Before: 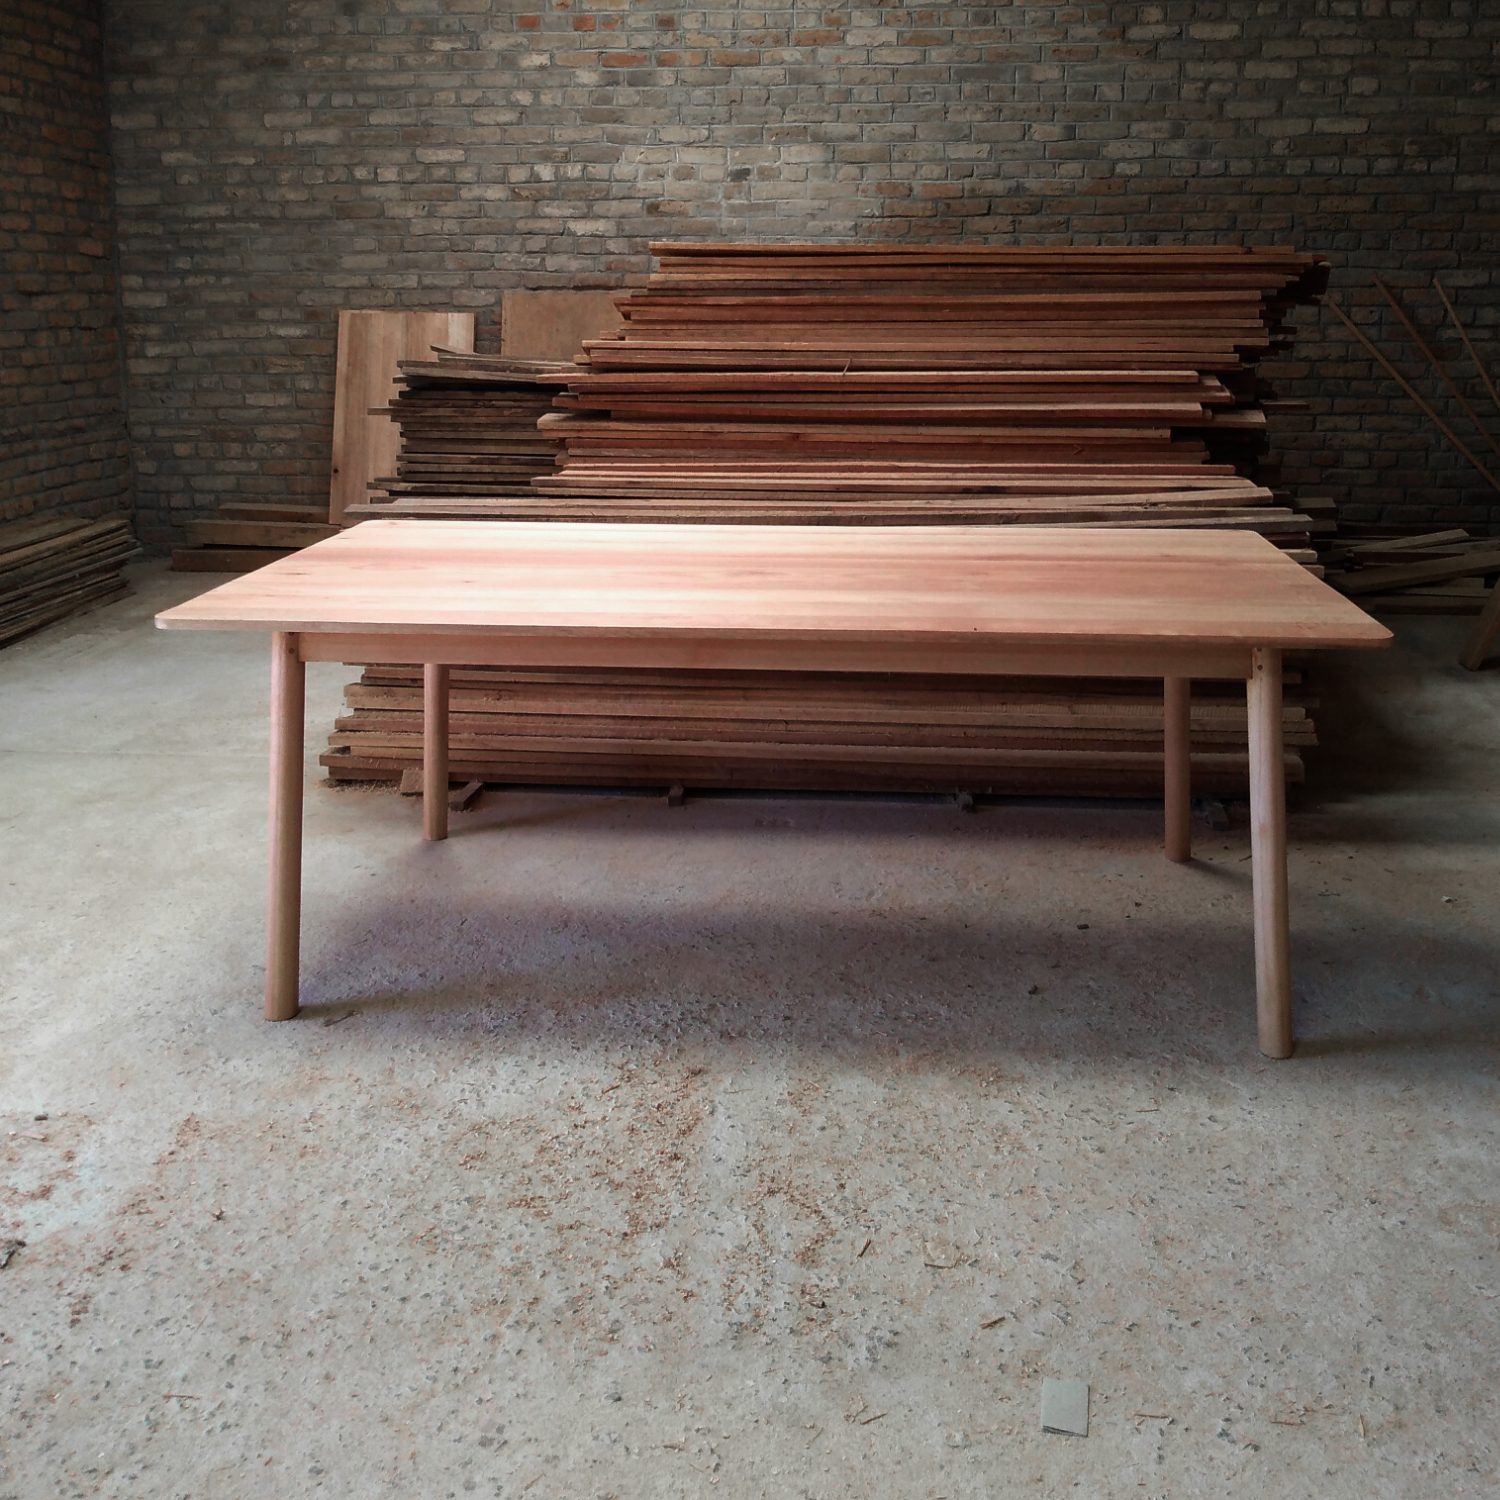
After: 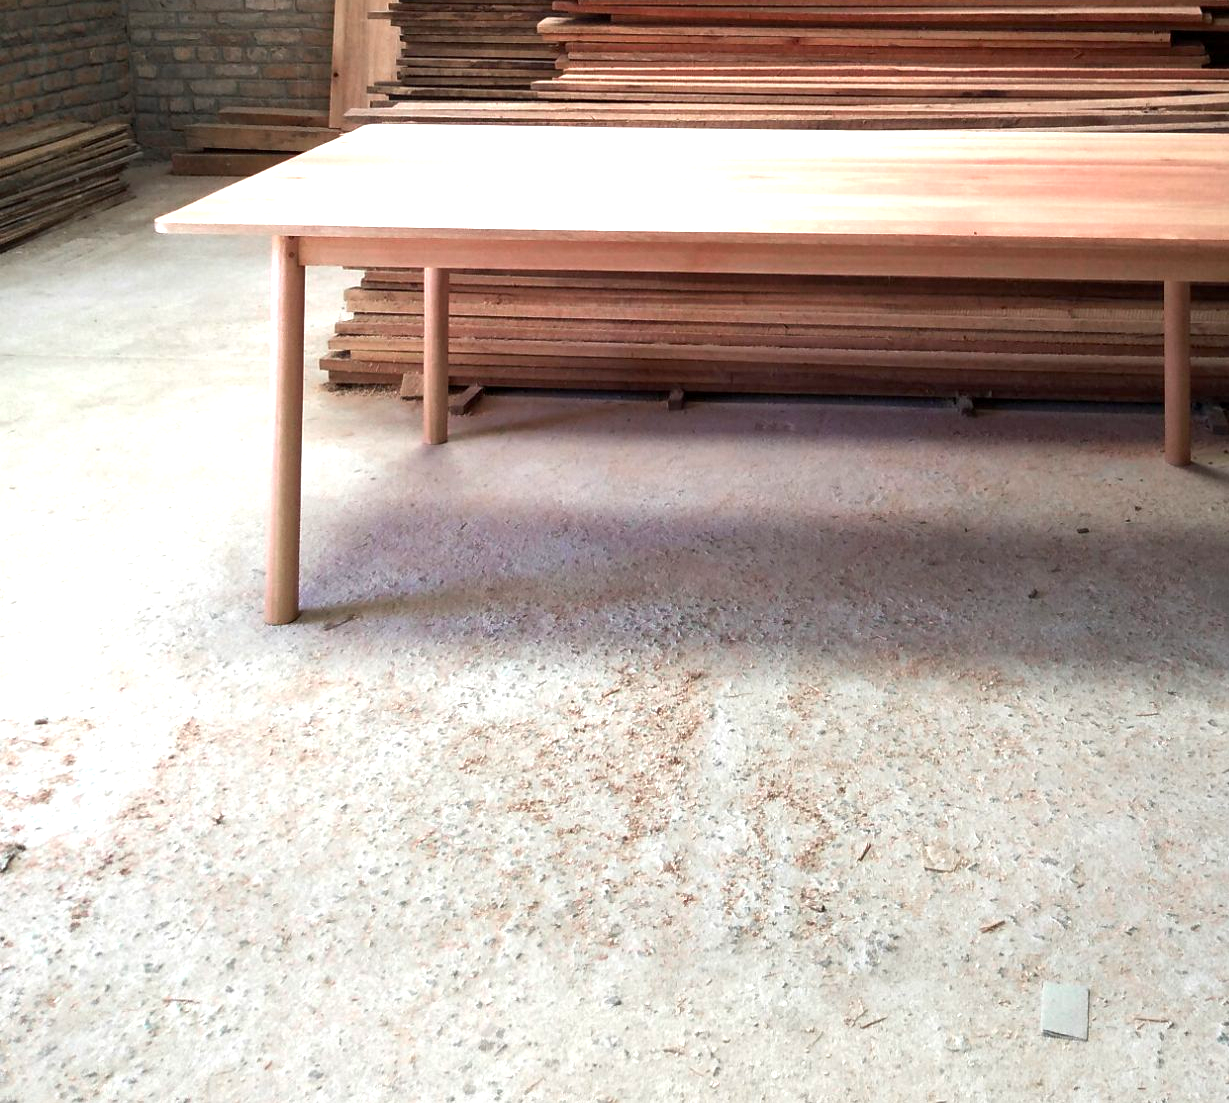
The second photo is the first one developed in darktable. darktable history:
crop: top 26.443%, right 18.031%
shadows and highlights: radius 334.14, shadows 64.06, highlights 4.33, compress 87.95%, soften with gaussian
exposure: black level correction 0.001, exposure 1.131 EV, compensate highlight preservation false
